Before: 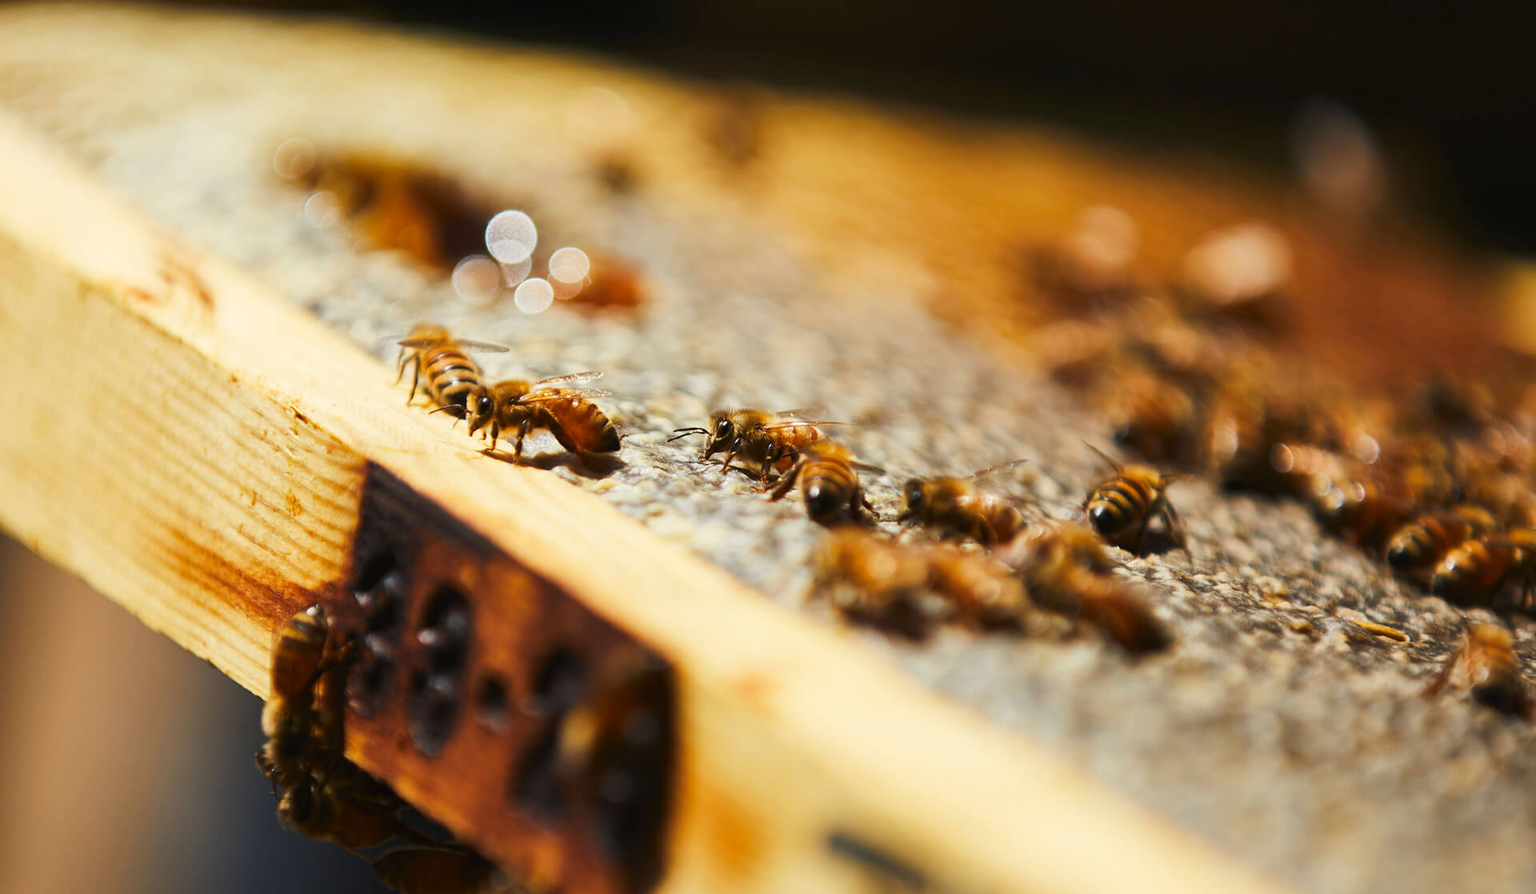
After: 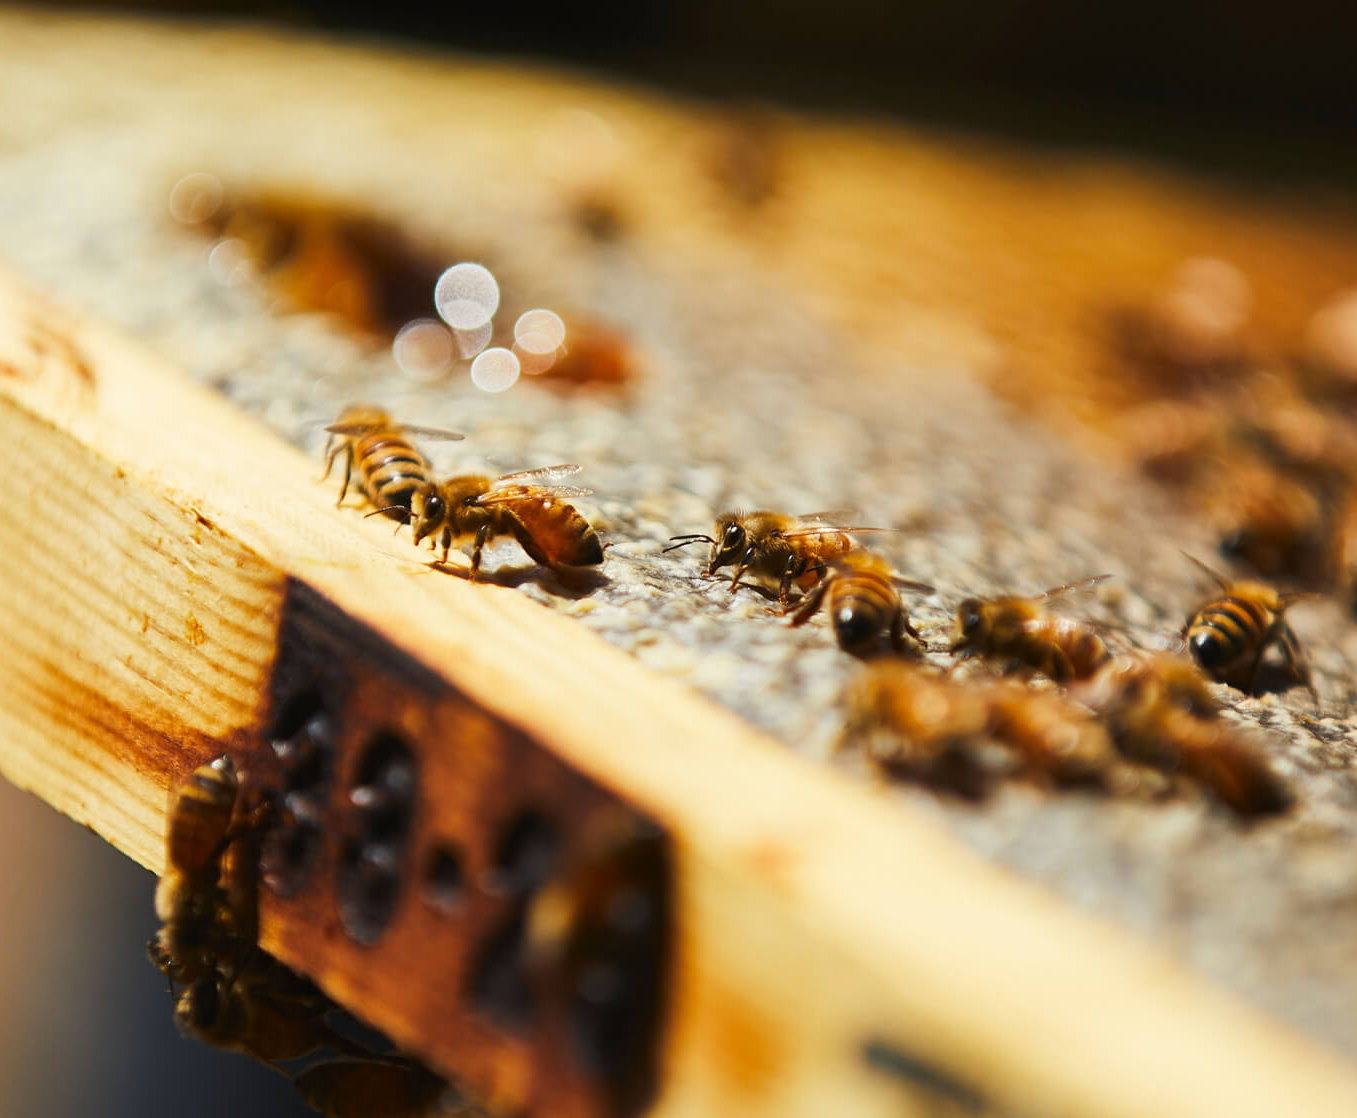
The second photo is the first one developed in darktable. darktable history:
crop and rotate: left 8.997%, right 20.28%
